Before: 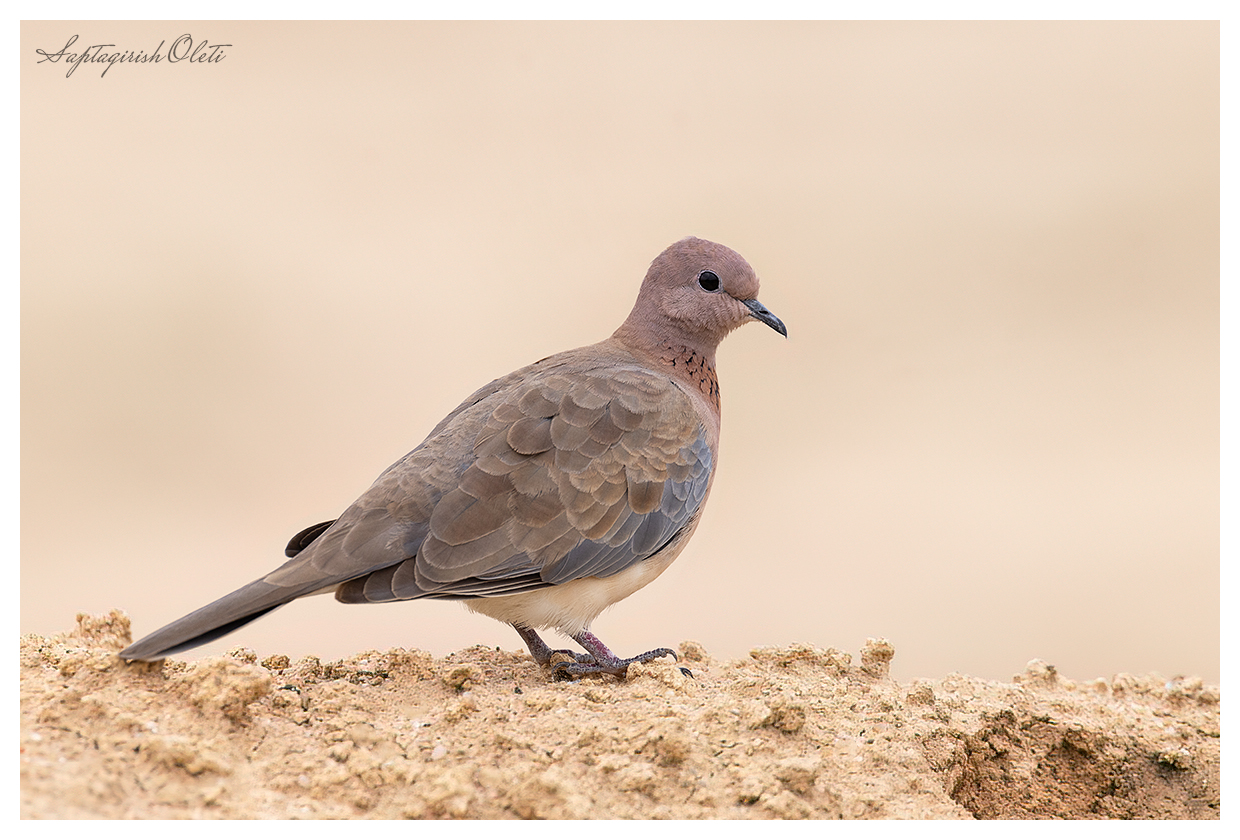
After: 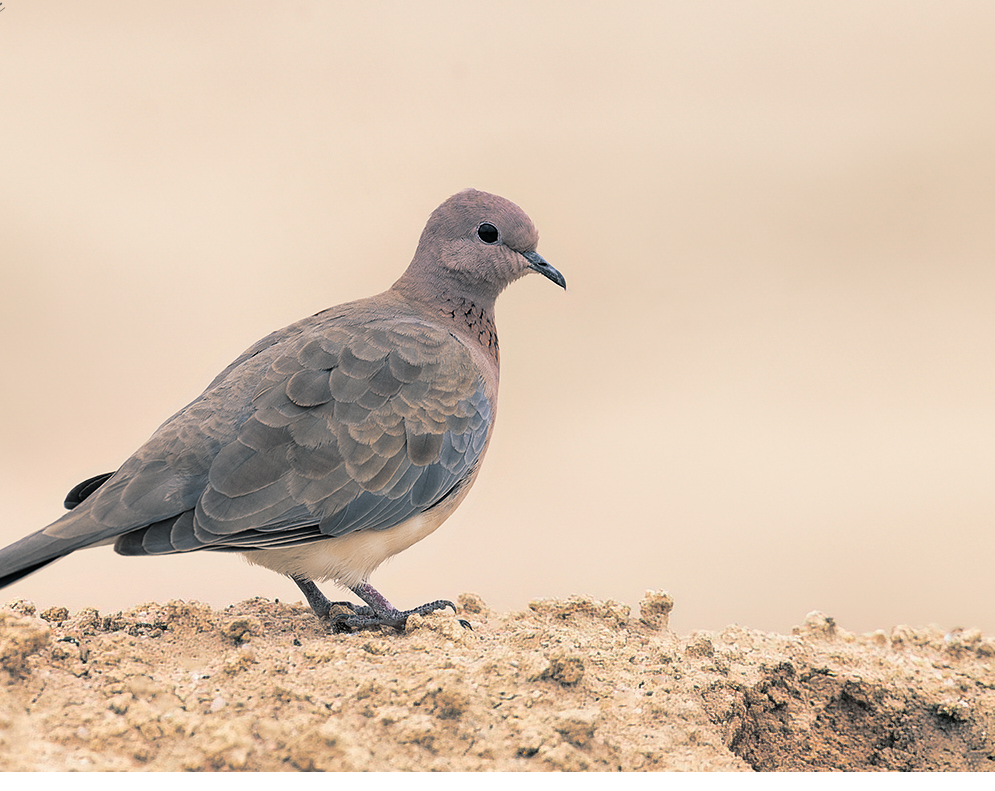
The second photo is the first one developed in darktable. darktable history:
crop and rotate: left 17.959%, top 5.771%, right 1.742%
split-toning: shadows › hue 205.2°, shadows › saturation 0.29, highlights › hue 50.4°, highlights › saturation 0.38, balance -49.9
